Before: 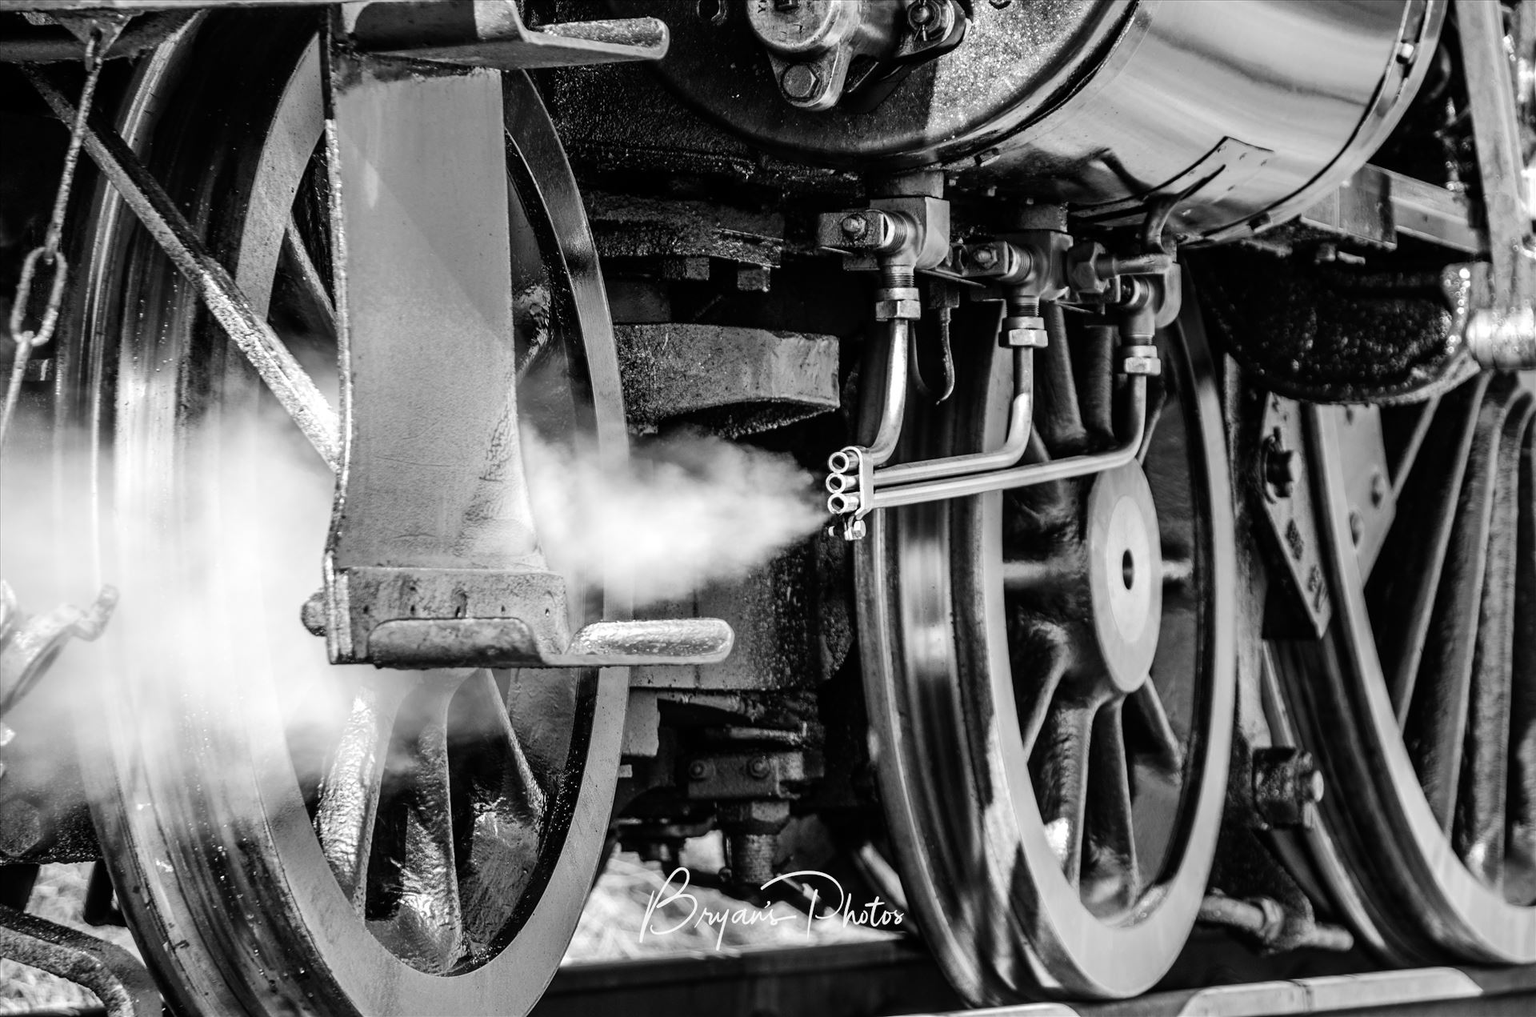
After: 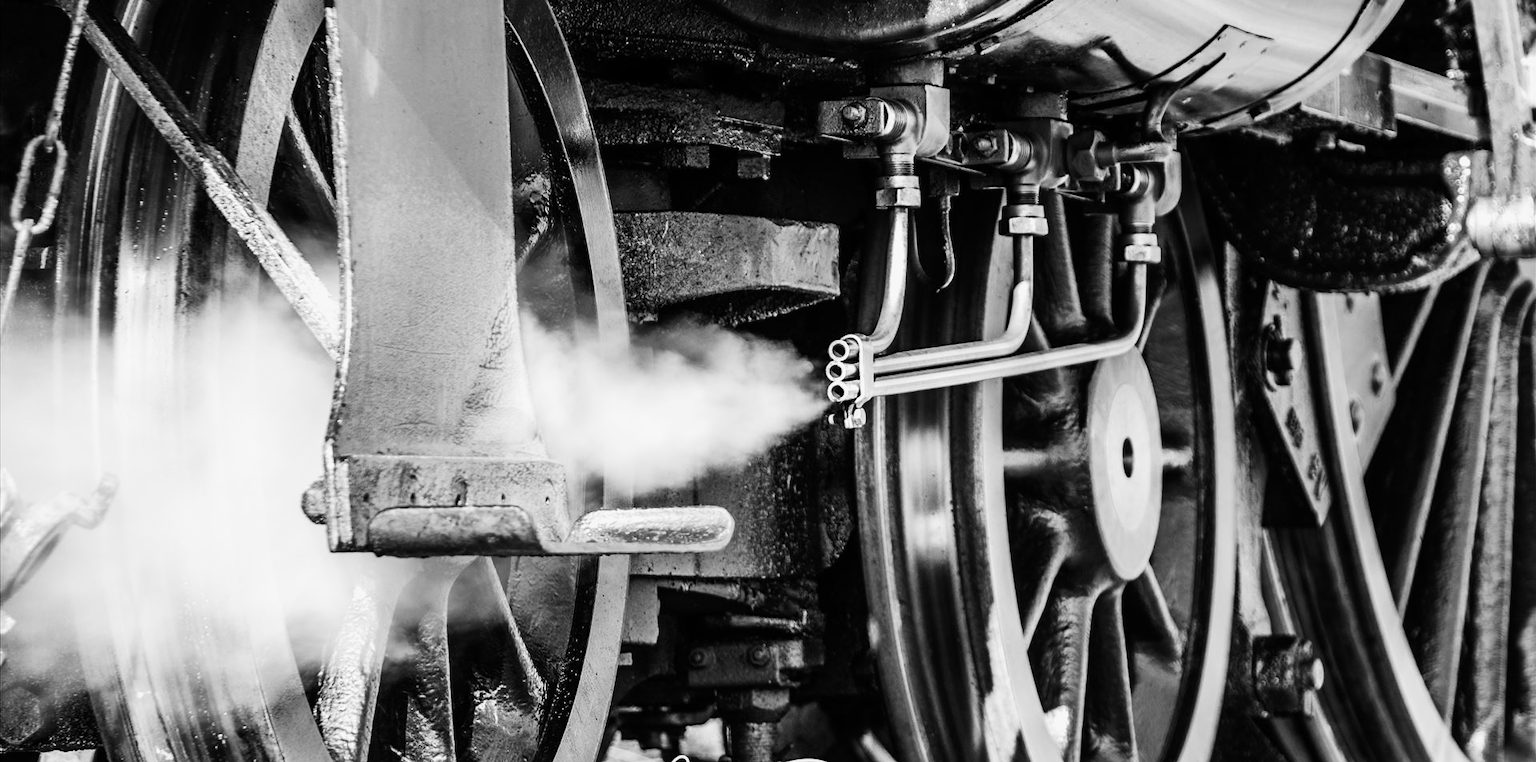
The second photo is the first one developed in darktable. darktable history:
monochrome: a -35.87, b 49.73, size 1.7
contrast brightness saturation: contrast 0.24, brightness 0.09
crop: top 11.038%, bottom 13.962%
